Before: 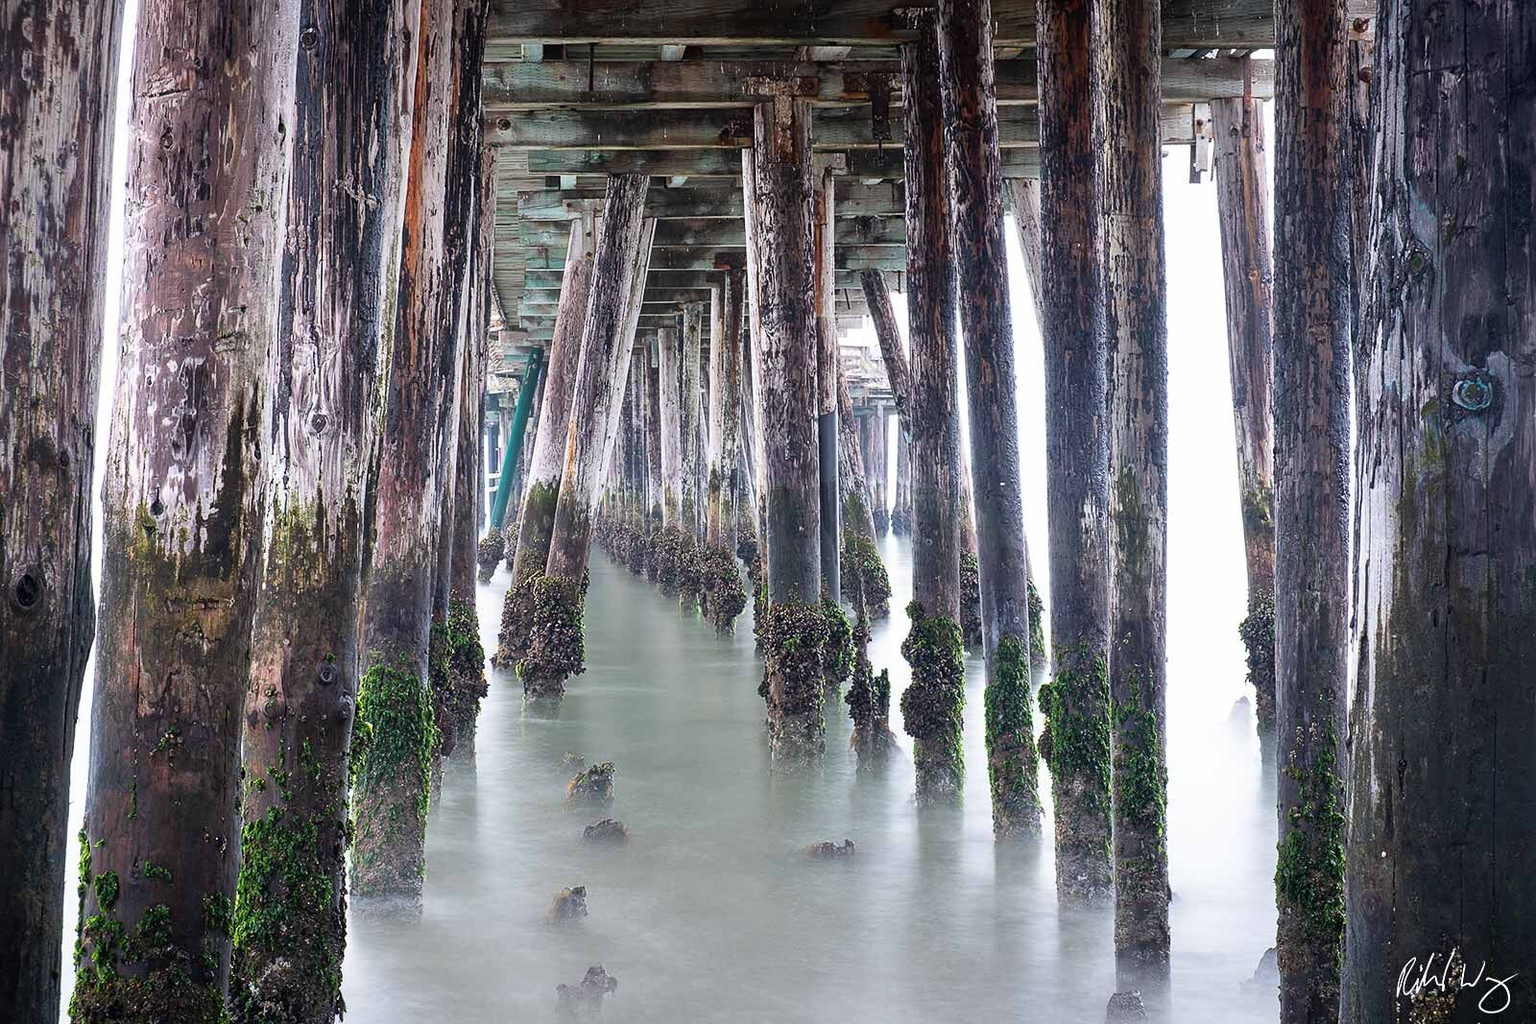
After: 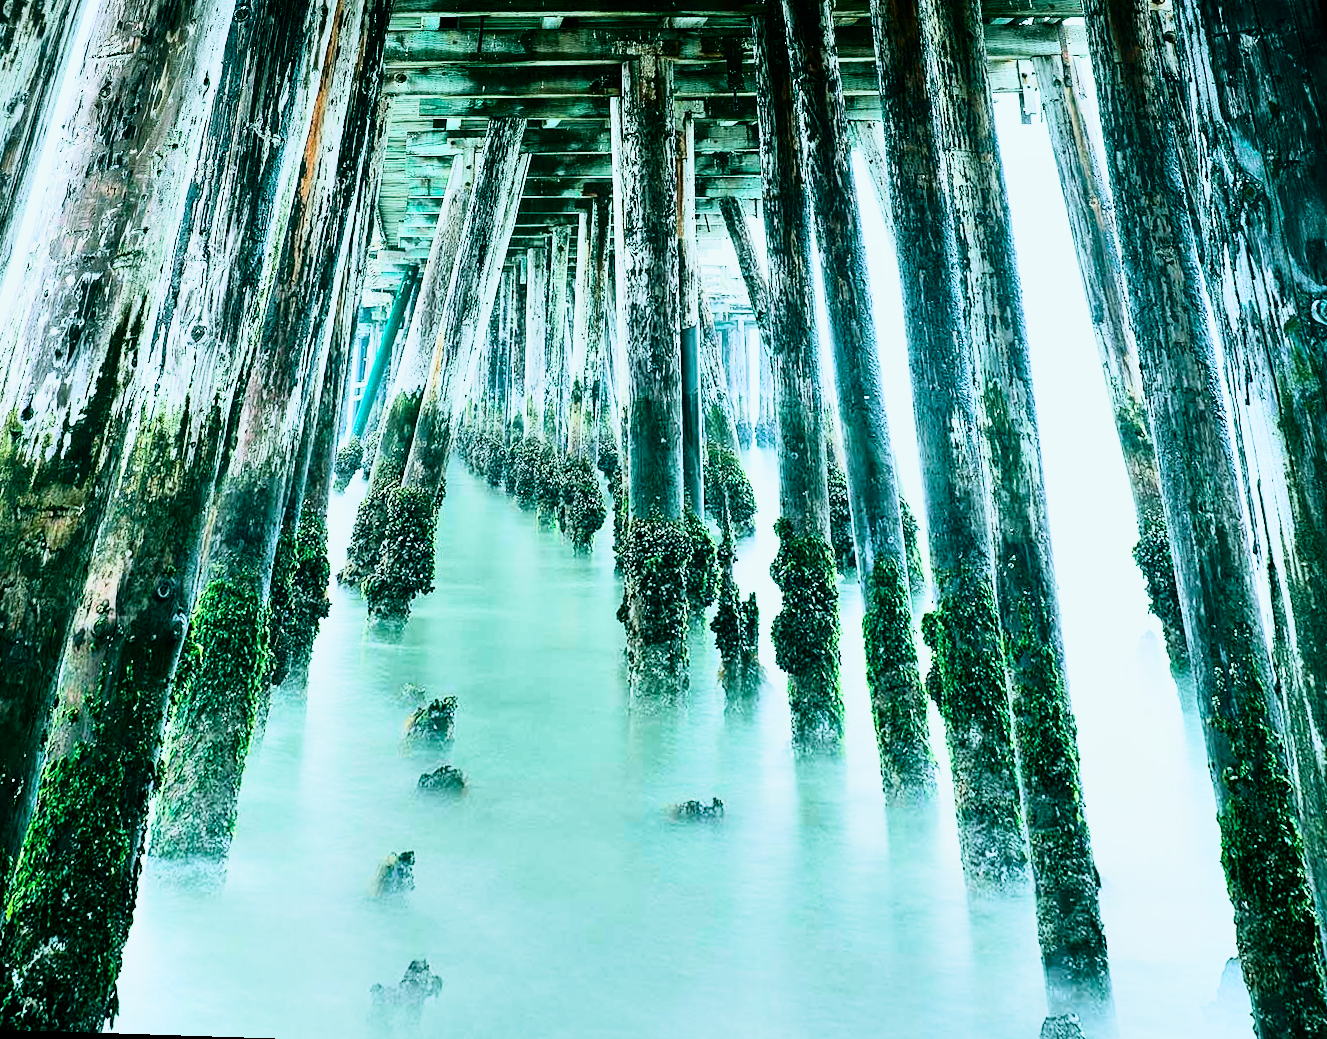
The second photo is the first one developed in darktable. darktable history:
shadows and highlights: shadows 5, soften with gaussian
color balance rgb: shadows lift › chroma 11.71%, shadows lift › hue 133.46°, power › chroma 2.15%, power › hue 166.83°, highlights gain › chroma 4%, highlights gain › hue 200.2°, perceptual saturation grading › global saturation 18.05%
tone curve: curves: ch0 [(0, 0) (0.003, 0.002) (0.011, 0.008) (0.025, 0.019) (0.044, 0.034) (0.069, 0.053) (0.1, 0.079) (0.136, 0.127) (0.177, 0.191) (0.224, 0.274) (0.277, 0.367) (0.335, 0.465) (0.399, 0.552) (0.468, 0.643) (0.543, 0.737) (0.623, 0.82) (0.709, 0.891) (0.801, 0.928) (0.898, 0.963) (1, 1)], color space Lab, independent channels, preserve colors none
tone equalizer: -8 EV -0.417 EV, -7 EV -0.389 EV, -6 EV -0.333 EV, -5 EV -0.222 EV, -3 EV 0.222 EV, -2 EV 0.333 EV, -1 EV 0.389 EV, +0 EV 0.417 EV, edges refinement/feathering 500, mask exposure compensation -1.57 EV, preserve details no
sigmoid: on, module defaults
rotate and perspective: rotation 0.72°, lens shift (vertical) -0.352, lens shift (horizontal) -0.051, crop left 0.152, crop right 0.859, crop top 0.019, crop bottom 0.964
